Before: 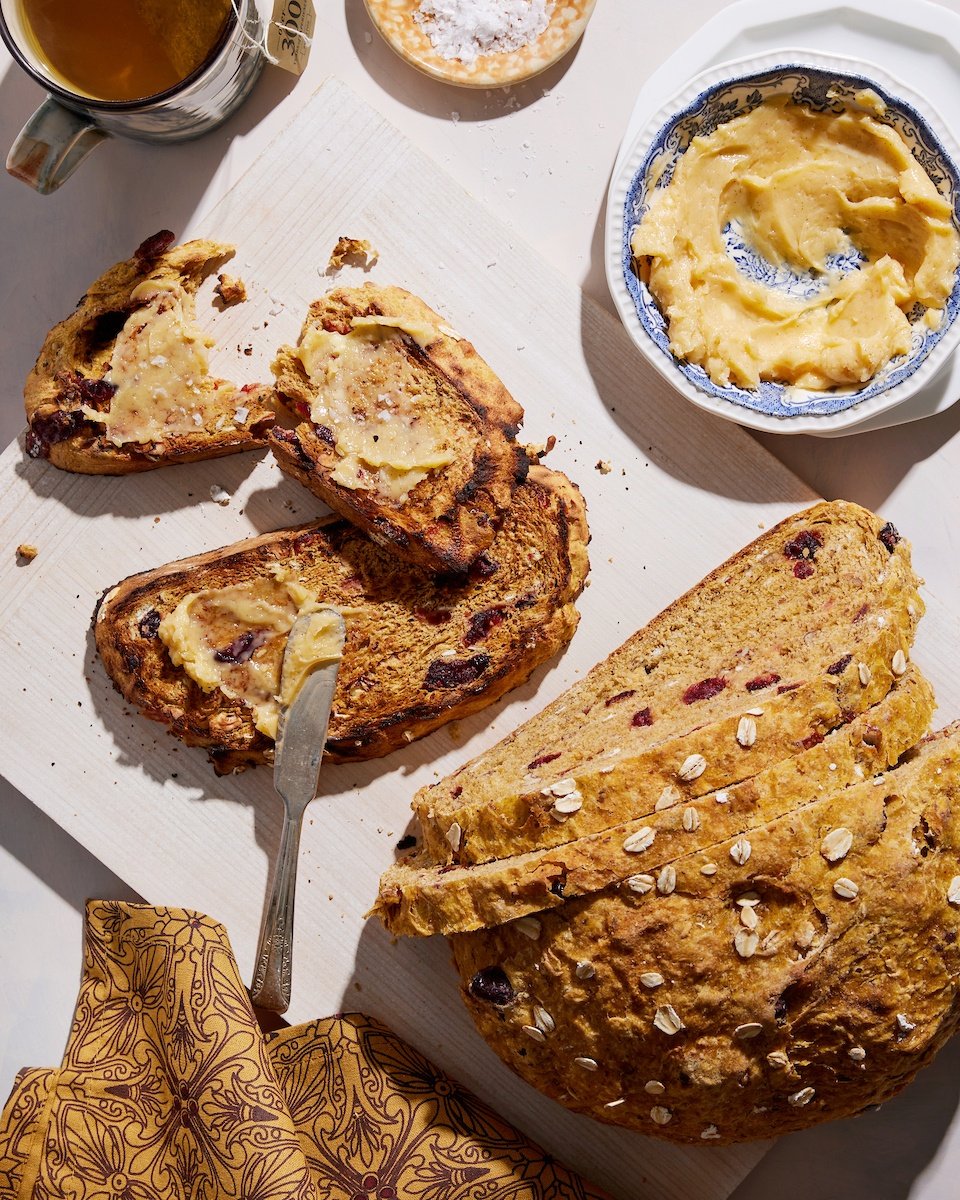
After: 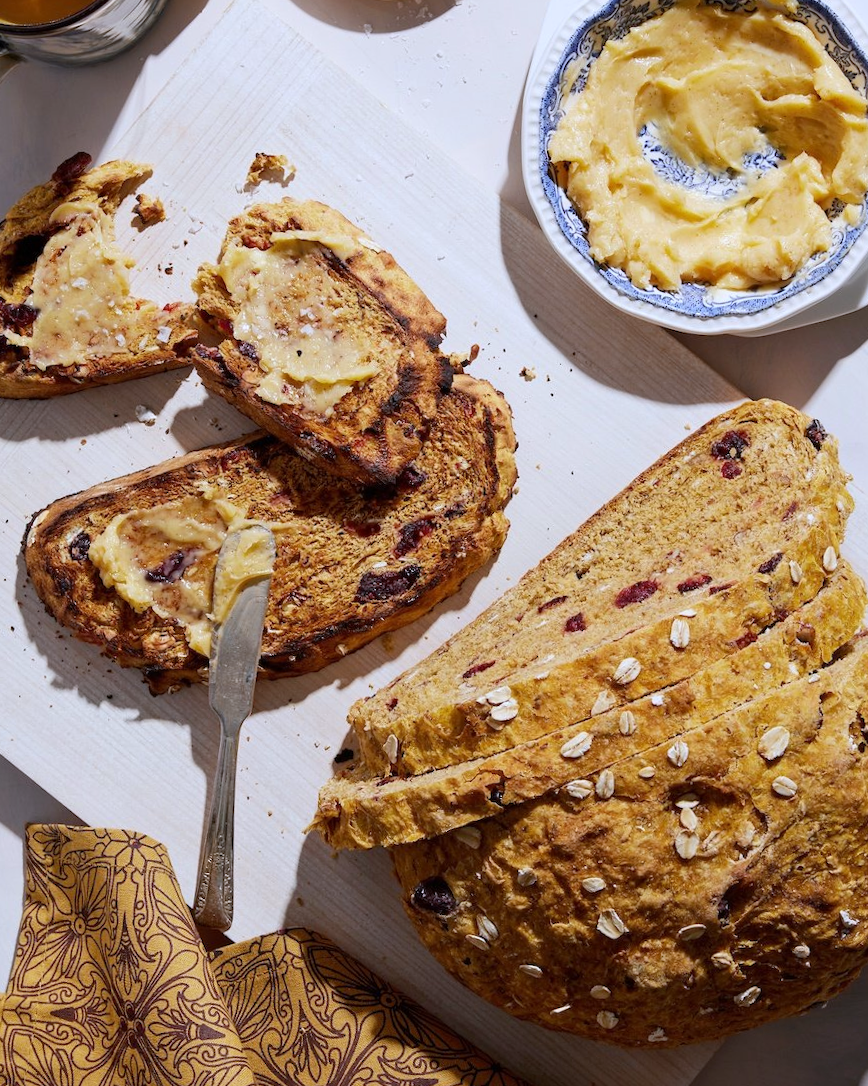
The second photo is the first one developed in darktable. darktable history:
crop and rotate: angle 1.96°, left 5.673%, top 5.673%
white balance: red 0.954, blue 1.079
